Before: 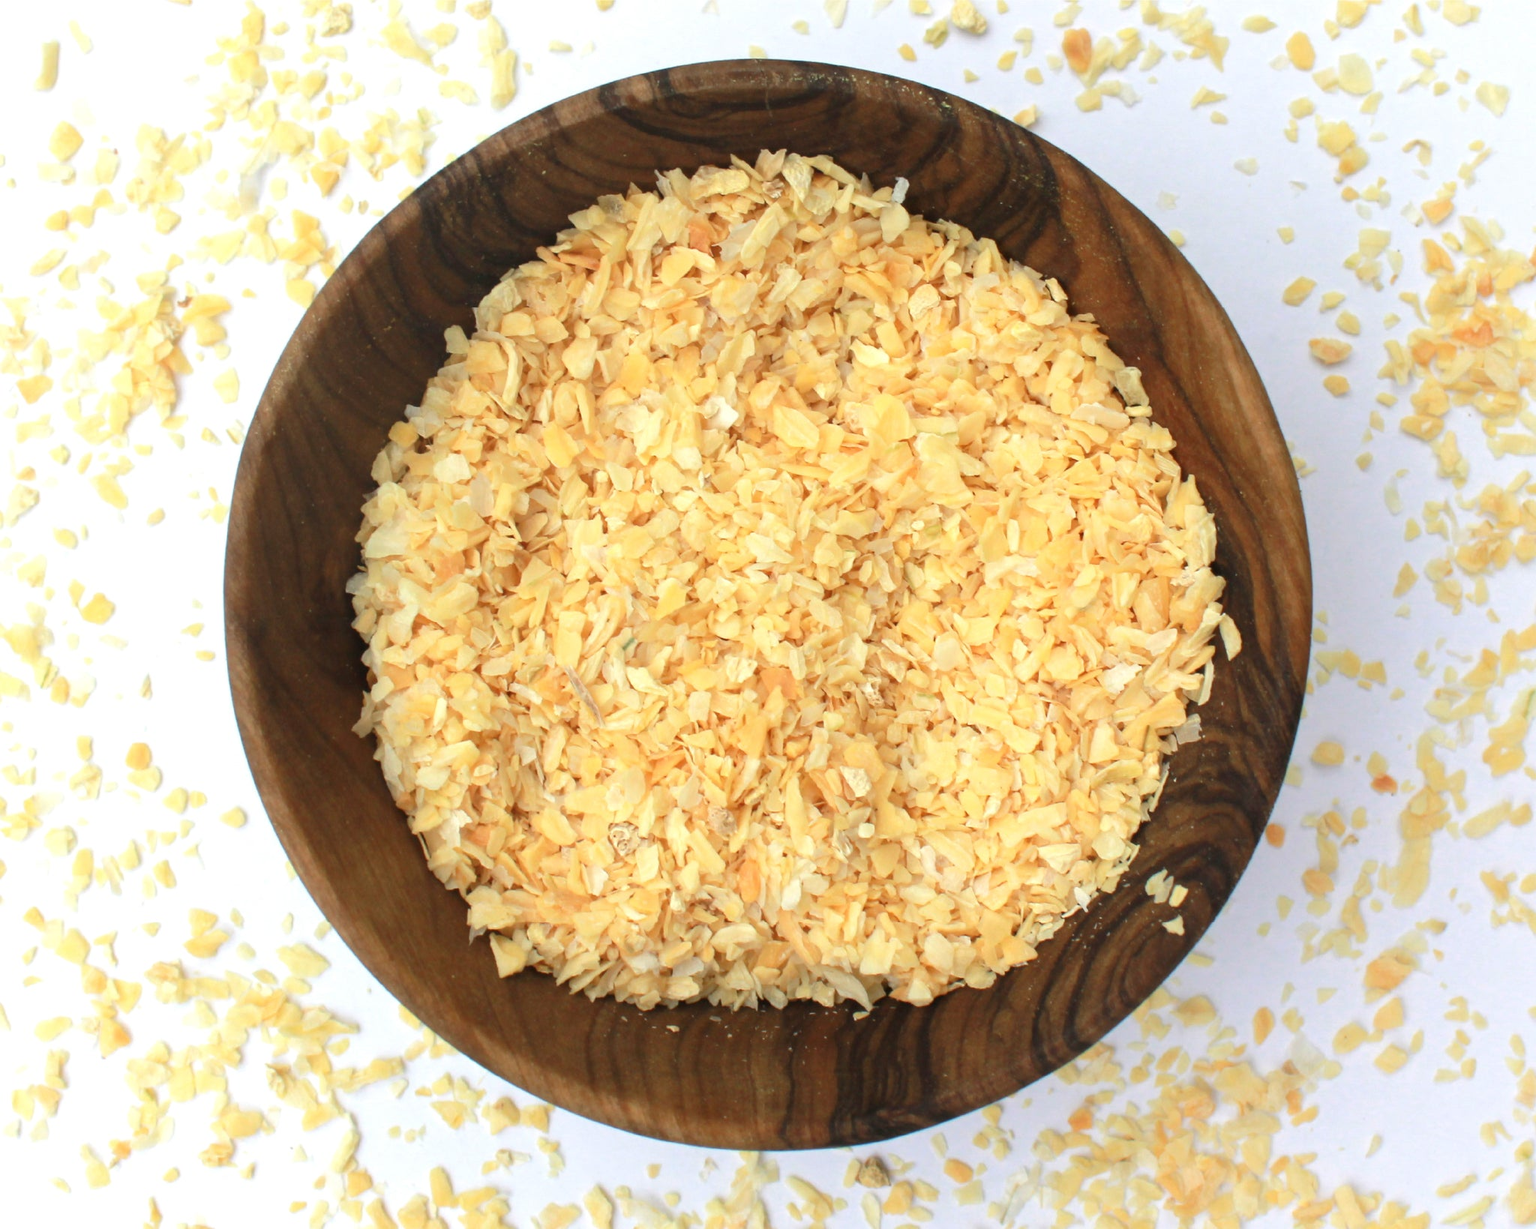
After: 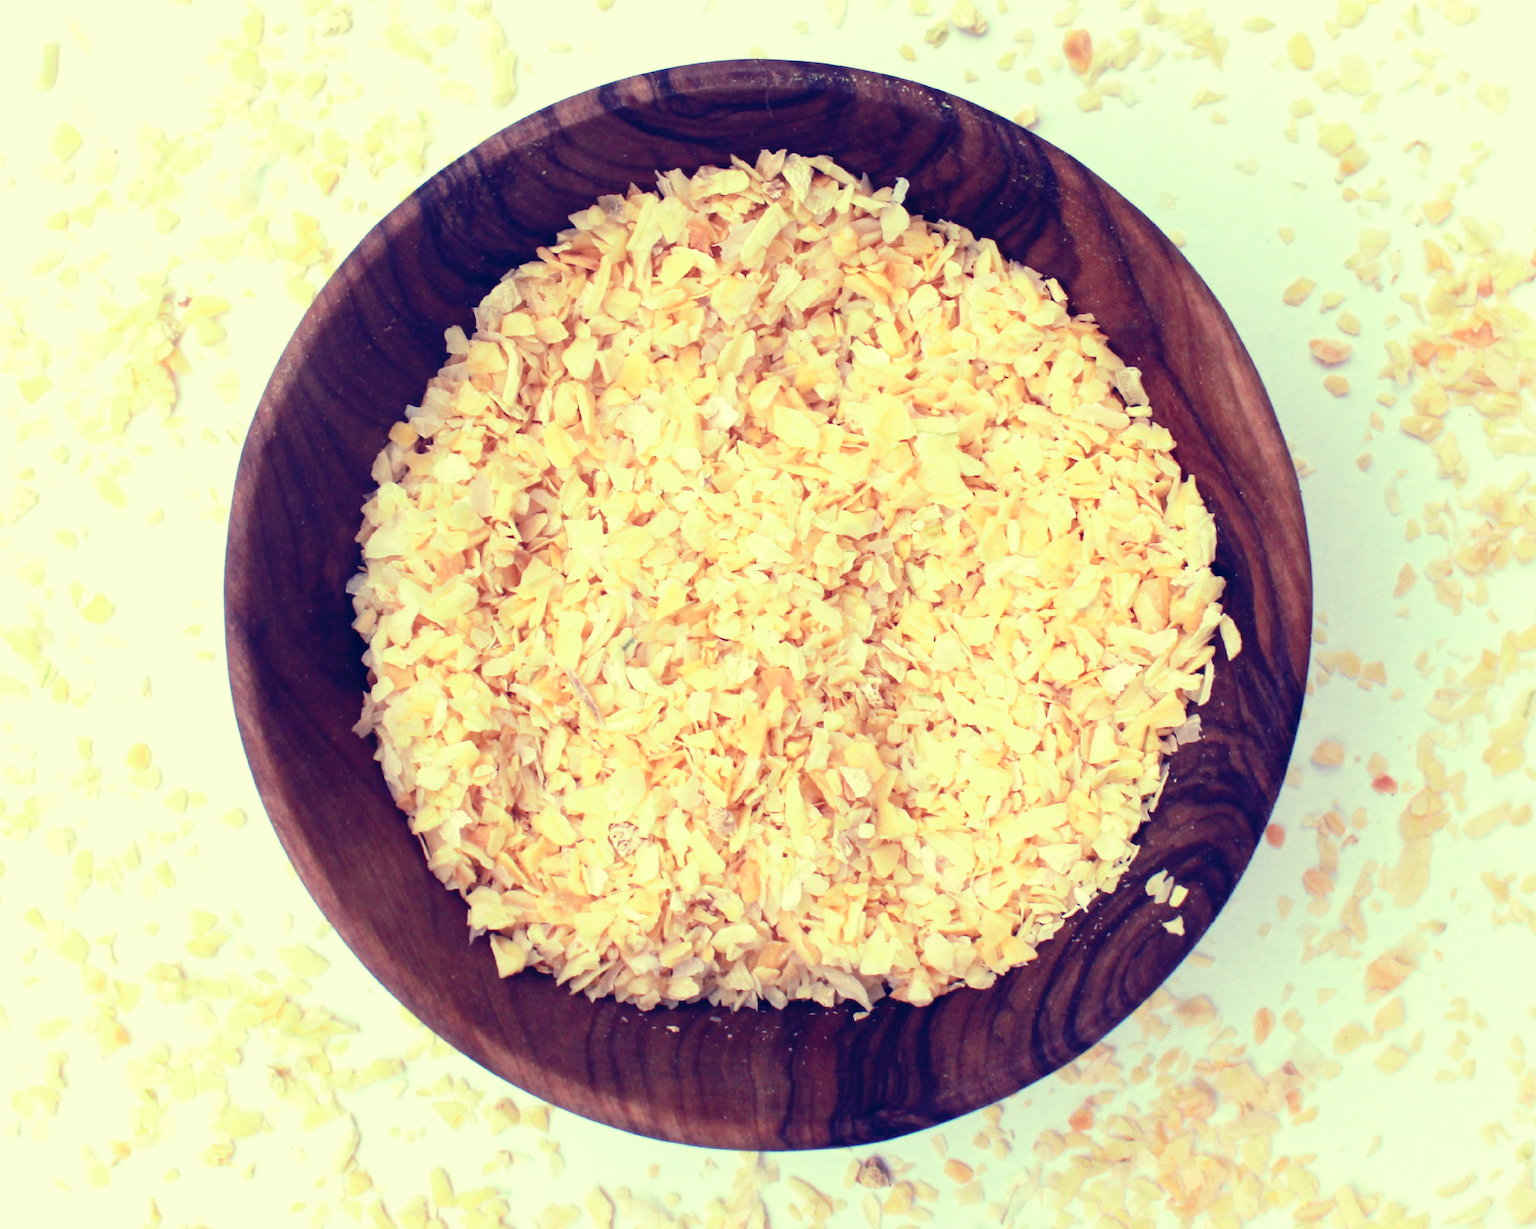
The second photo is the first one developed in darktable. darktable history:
tone curve: curves: ch0 [(0, 0) (0.003, 0.023) (0.011, 0.024) (0.025, 0.028) (0.044, 0.035) (0.069, 0.043) (0.1, 0.052) (0.136, 0.063) (0.177, 0.094) (0.224, 0.145) (0.277, 0.209) (0.335, 0.281) (0.399, 0.364) (0.468, 0.453) (0.543, 0.553) (0.623, 0.66) (0.709, 0.767) (0.801, 0.88) (0.898, 0.968) (1, 1)], preserve colors none
color look up table: target L [96.94, 88.37, 85.96, 80.14, 88.89, 80.88, 78.12, 77.19, 63.79, 62.09, 57.77, 55.03, 47.11, 37.71, 2.162, 200.44, 95.59, 83.58, 74.47, 65.91, 66.48, 66.38, 54.13, 50.86, 51.51, 44.29, 29.12, 29.82, 21.33, 77.7, 67.09, 51.98, 54.98, 50.45, 48.85, 38.02, 36.64, 29.61, 33.12, 23.26, 19.78, 7.7, 82.63, 83.95, 74.35, 70.3, 66.62, 57.89, 34.74], target a [-30.83, -16.28, -32.15, -64.05, -15.96, -54.78, -22.85, -28.54, 1.586, -46.56, -28.37, -4.869, -13.43, -24.8, 18.75, 0, -21.11, 3.669, 20.79, 34.46, 16.72, 14.2, 66.4, 46.74, 63.46, 29.26, 12.52, 40.39, 29.7, 7.66, 42.66, 64.99, 70.72, 9.888, -0.135, 37.14, 14.34, 39.03, 47.3, 37.37, 38.07, 39.23, -52.25, -30.04, -8.861, -34.28, -9.96, -22.59, 0.98], target b [43.1, 23, 65.9, 52.98, 51.66, 19.58, 35.26, 11.6, 23.41, 41.76, -3.345, -6.549, 27.13, 9.904, -39.07, 0, 30.78, 22.07, 9.234, 27.81, 50.1, 1.157, 0.325, -6.189, 33.11, 20.5, -10.18, -7.873, -12.59, 1.41, -14.49, -35.9, -19.04, -27.94, -44.69, -42.97, -51.08, -69.54, -46.28, -36.11, -57.86, -46.16, 6.702, 8.596, 5.279, -11.36, -10.14, -16.93, -32.62], num patches 49
